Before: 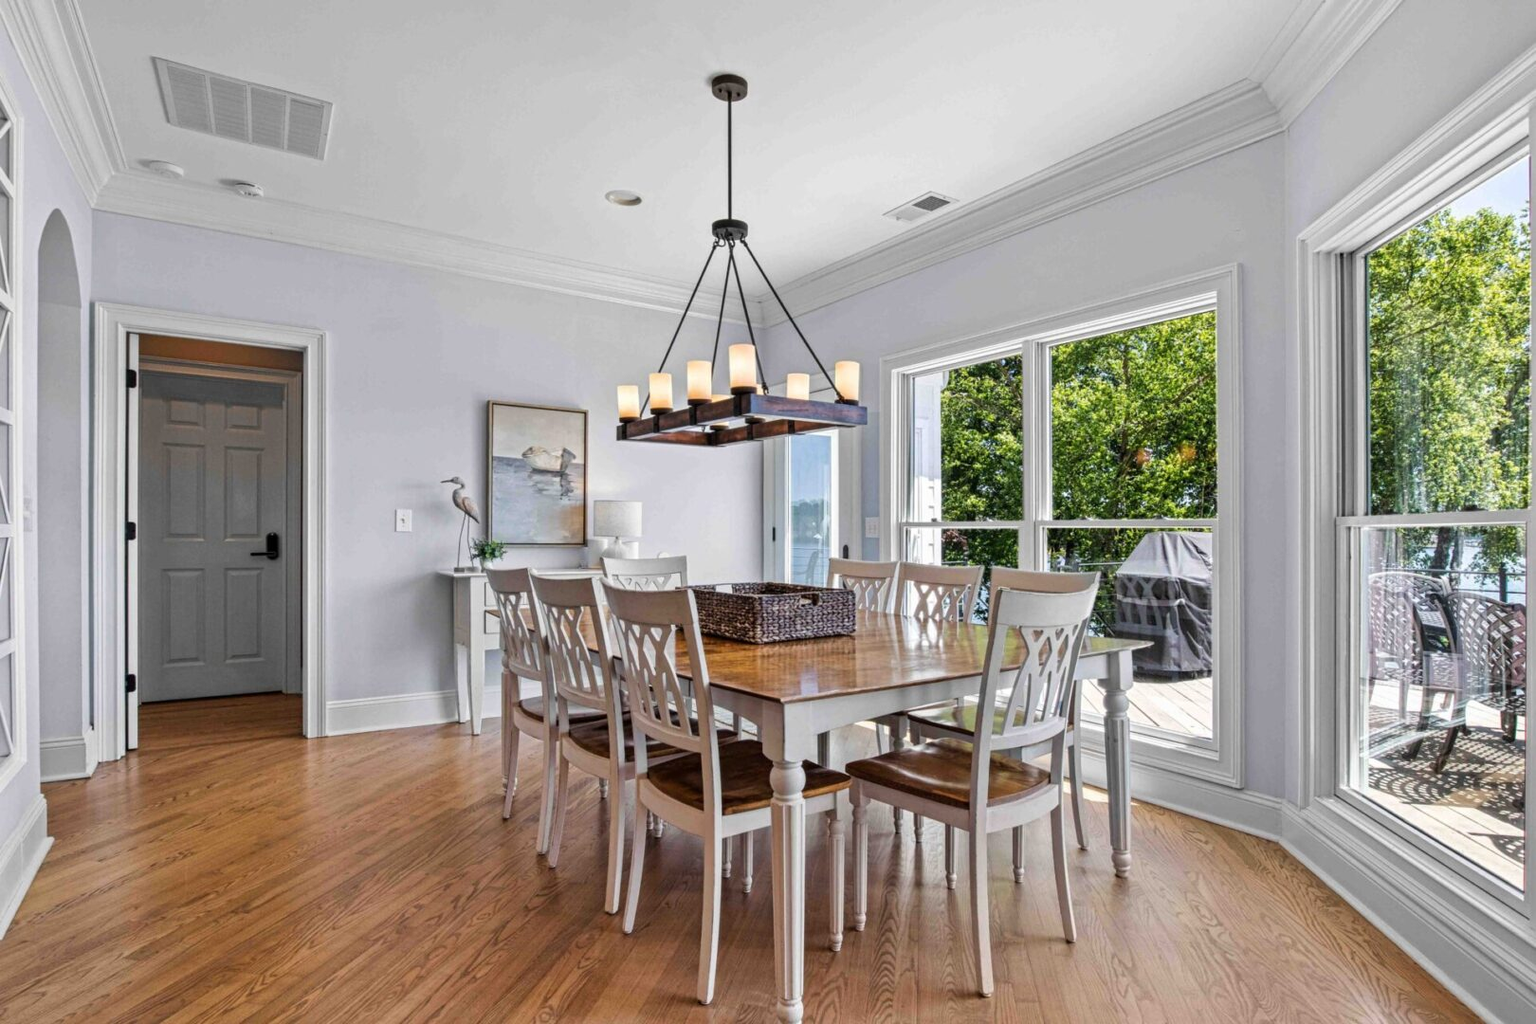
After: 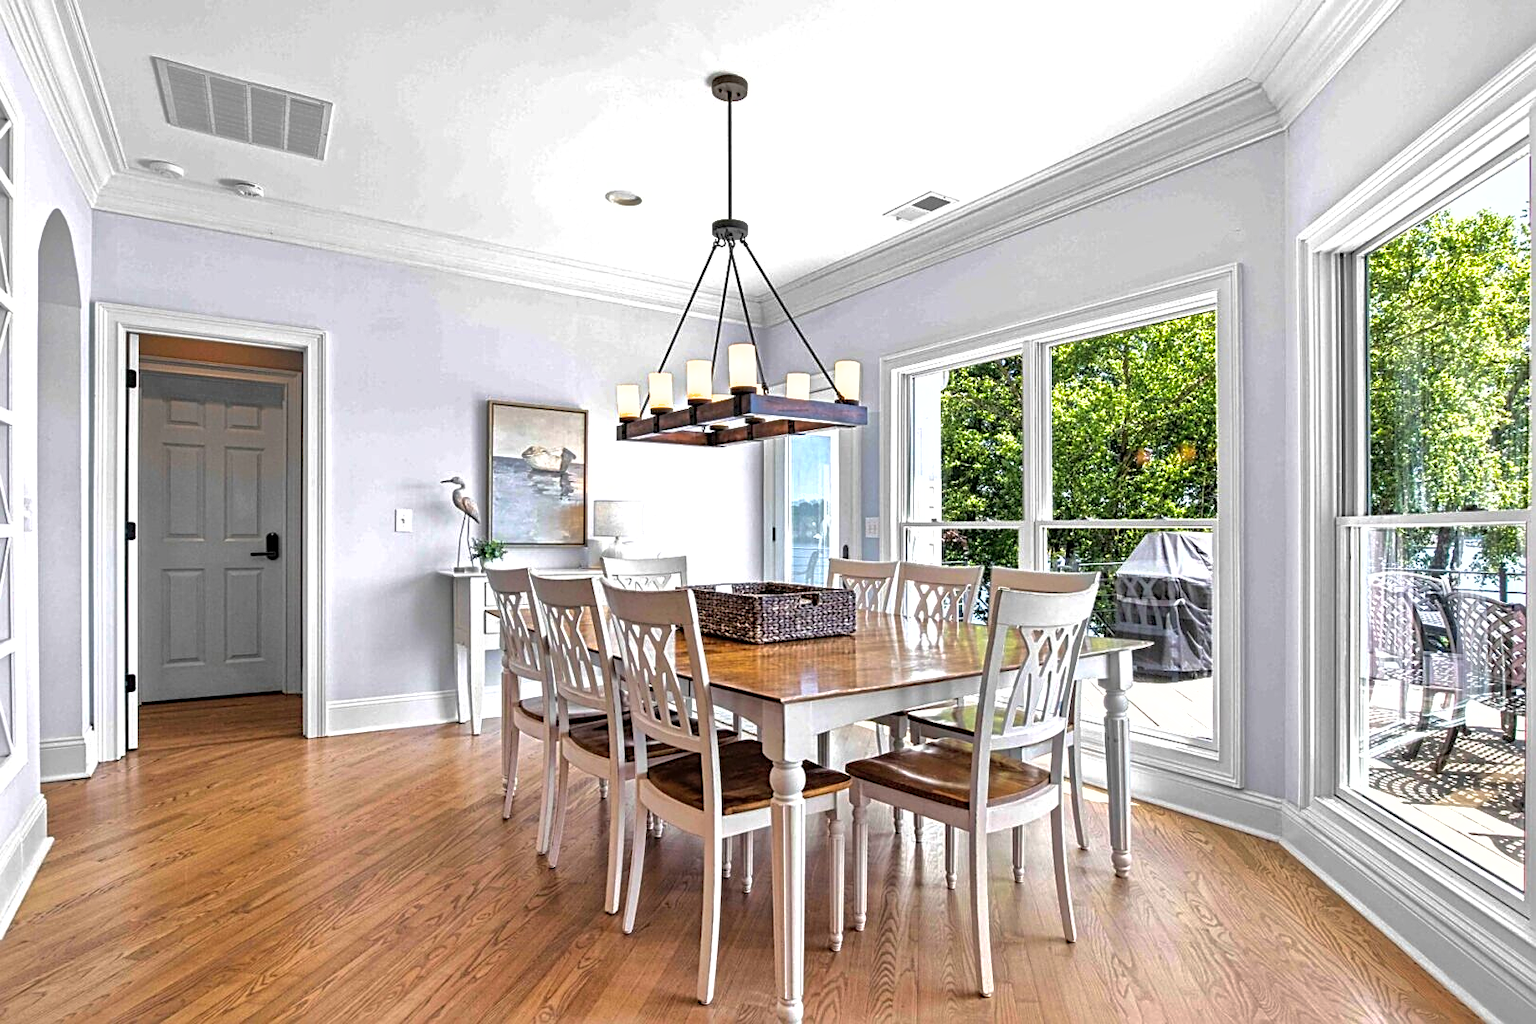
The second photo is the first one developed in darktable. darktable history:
tone equalizer: -8 EV -0.76 EV, -7 EV -0.697 EV, -6 EV -0.604 EV, -5 EV -0.371 EV, -3 EV 0.383 EV, -2 EV 0.6 EV, -1 EV 0.693 EV, +0 EV 0.737 EV
sharpen: on, module defaults
shadows and highlights: on, module defaults
